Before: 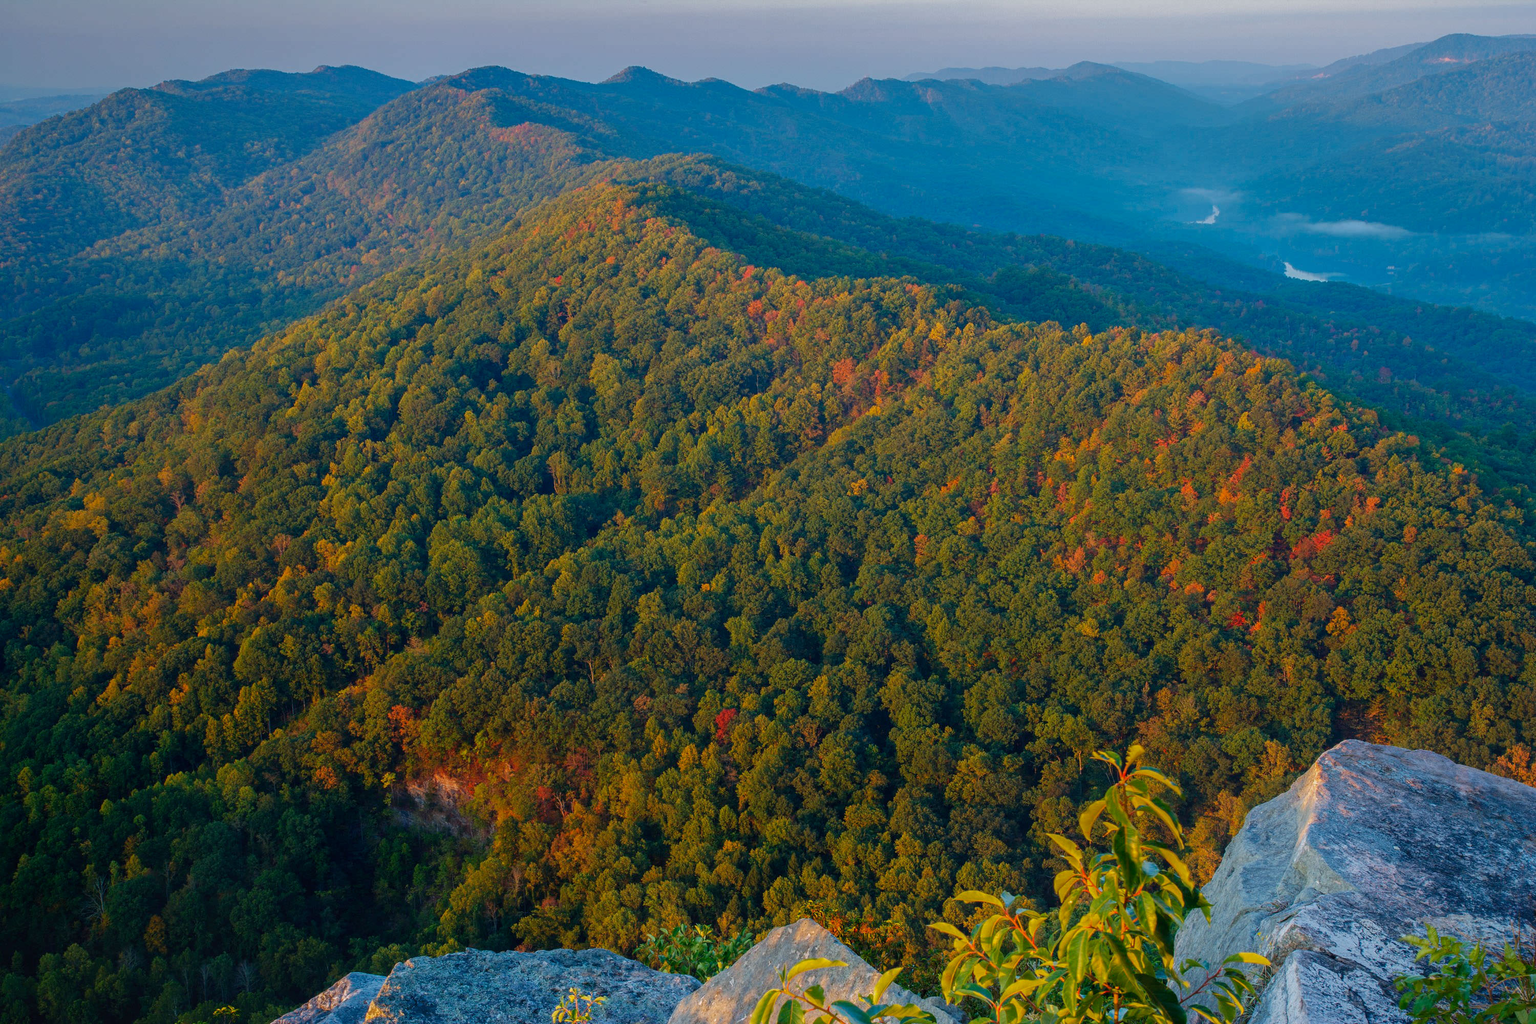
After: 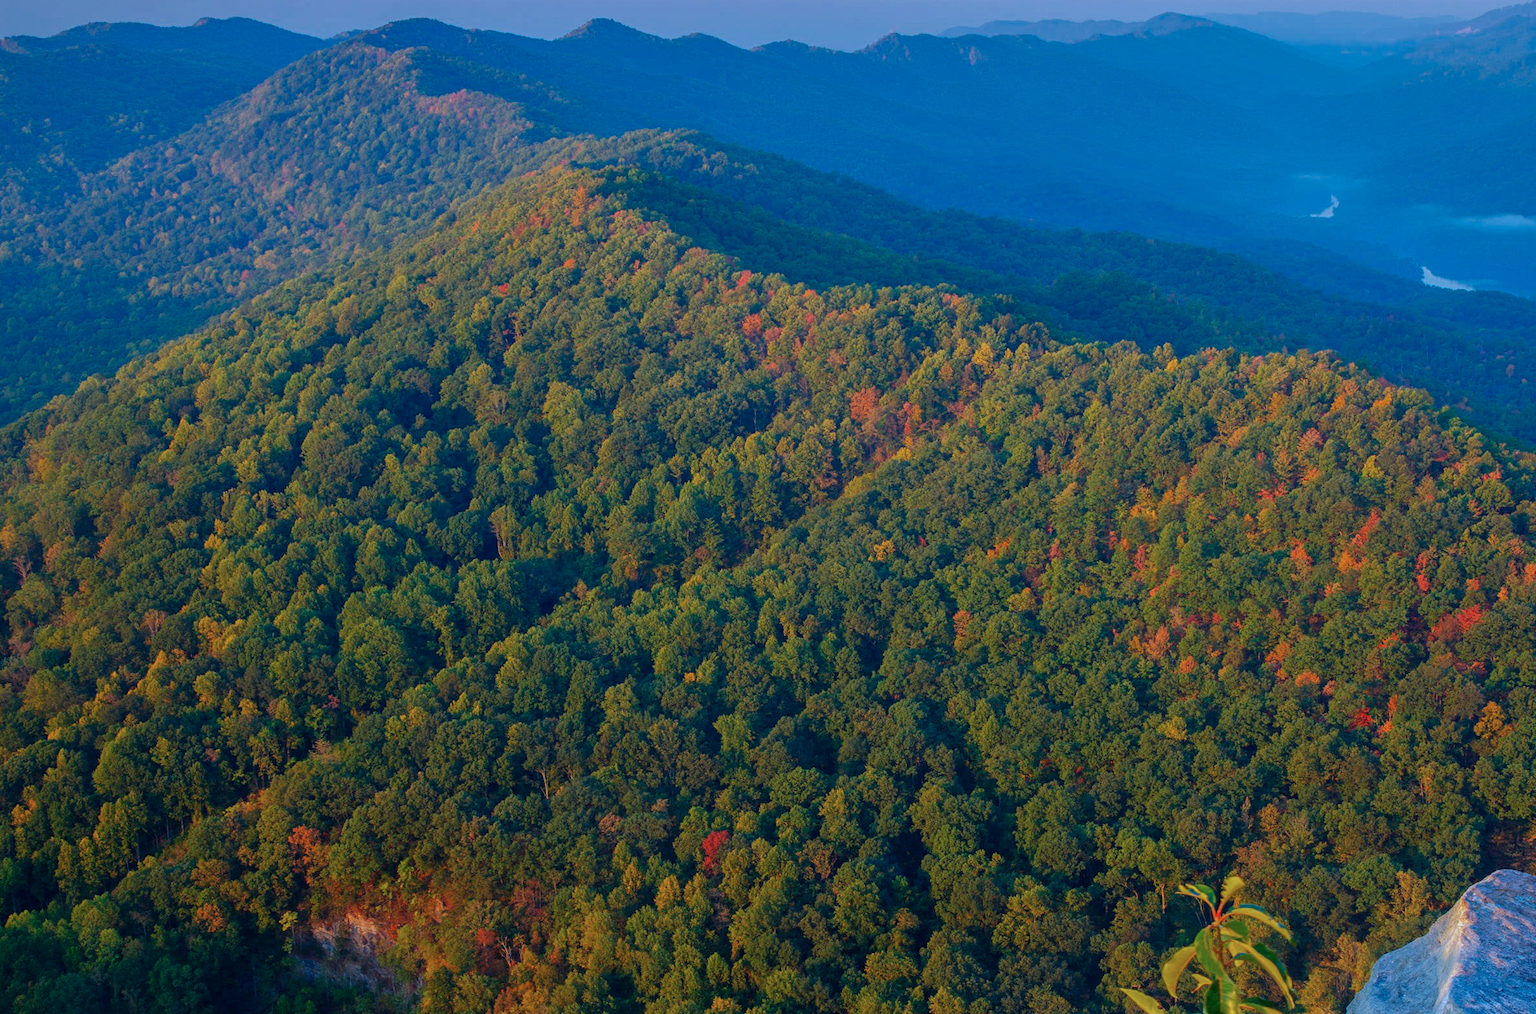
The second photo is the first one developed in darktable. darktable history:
crop and rotate: left 10.464%, top 5.052%, right 10.433%, bottom 16.541%
color calibration: illuminant custom, x 0.388, y 0.387, temperature 3813.68 K
color zones: curves: ch0 [(0, 0.5) (0.143, 0.5) (0.286, 0.5) (0.429, 0.495) (0.571, 0.437) (0.714, 0.44) (0.857, 0.496) (1, 0.5)]
